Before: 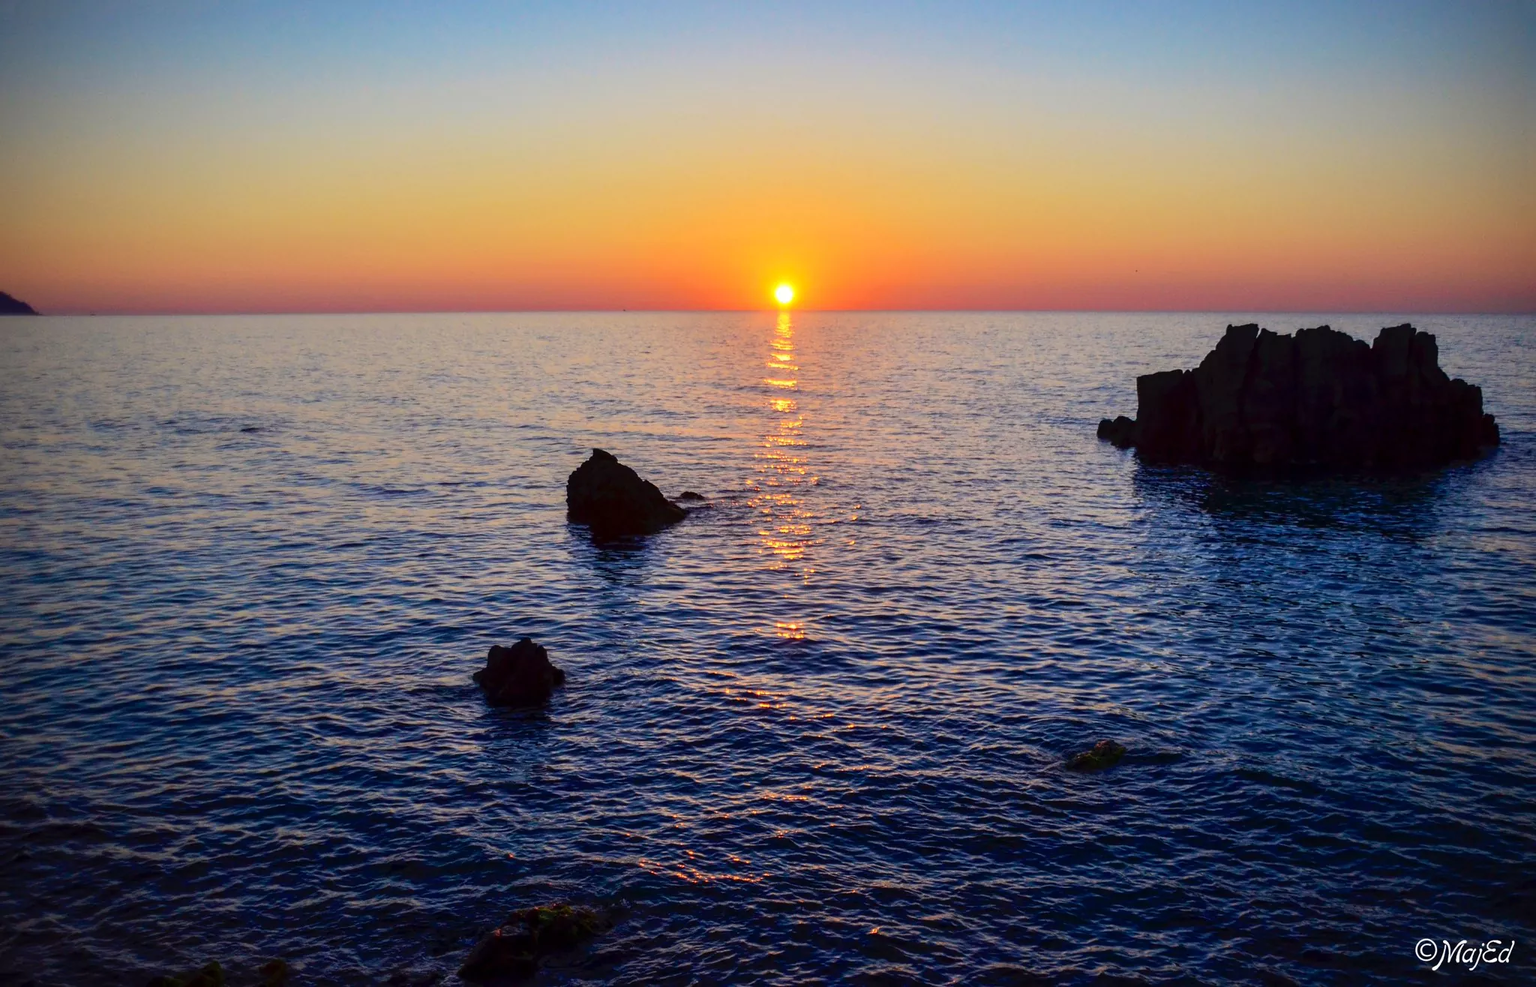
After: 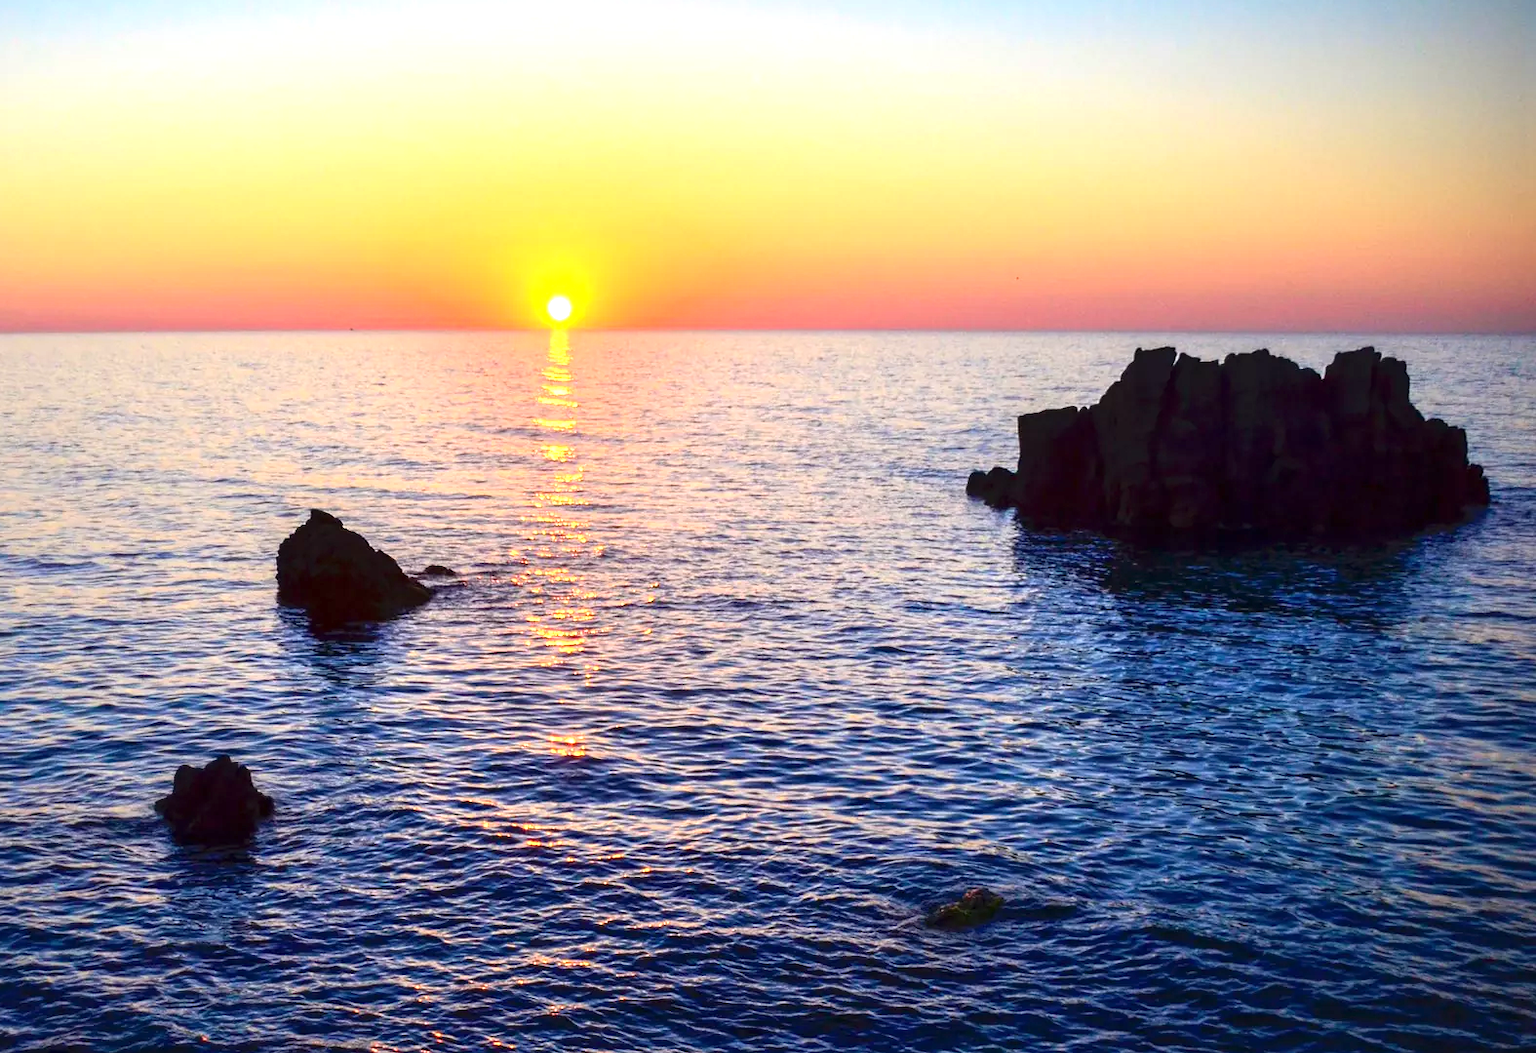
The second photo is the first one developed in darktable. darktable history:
exposure: exposure 1 EV, compensate highlight preservation false
crop: left 23.095%, top 5.827%, bottom 11.854%
